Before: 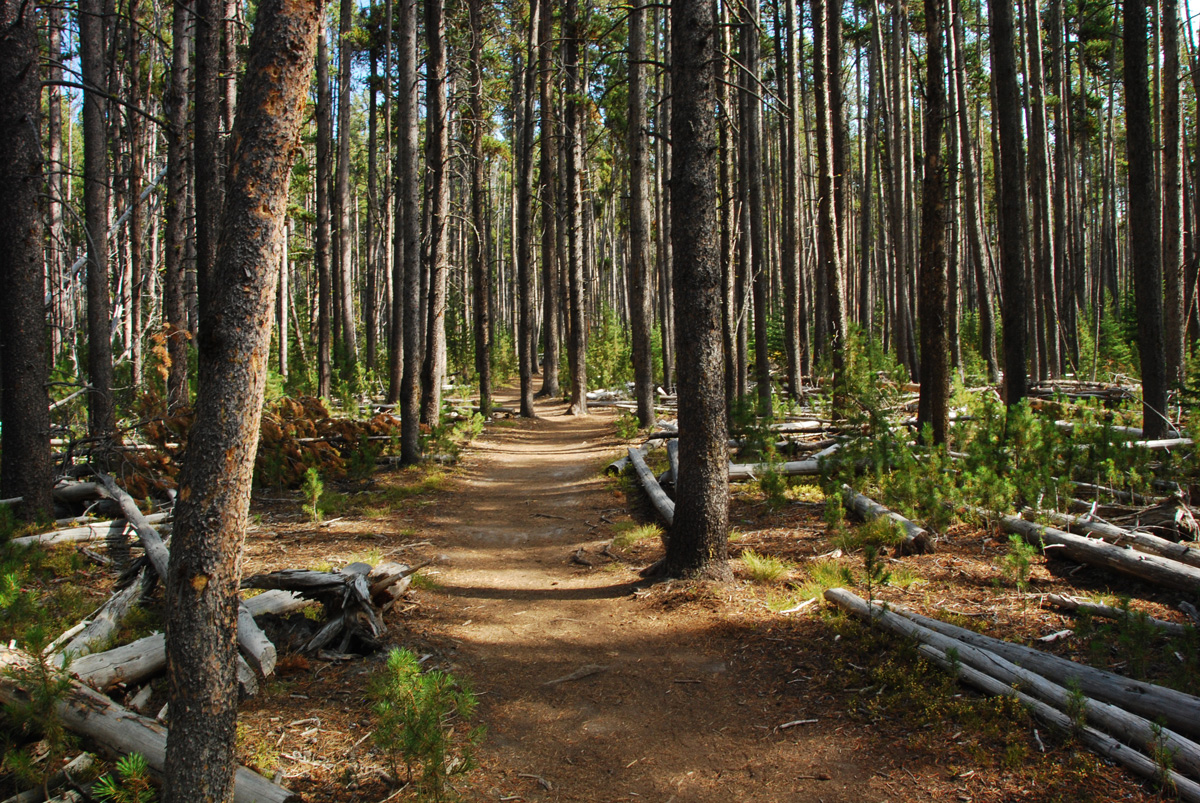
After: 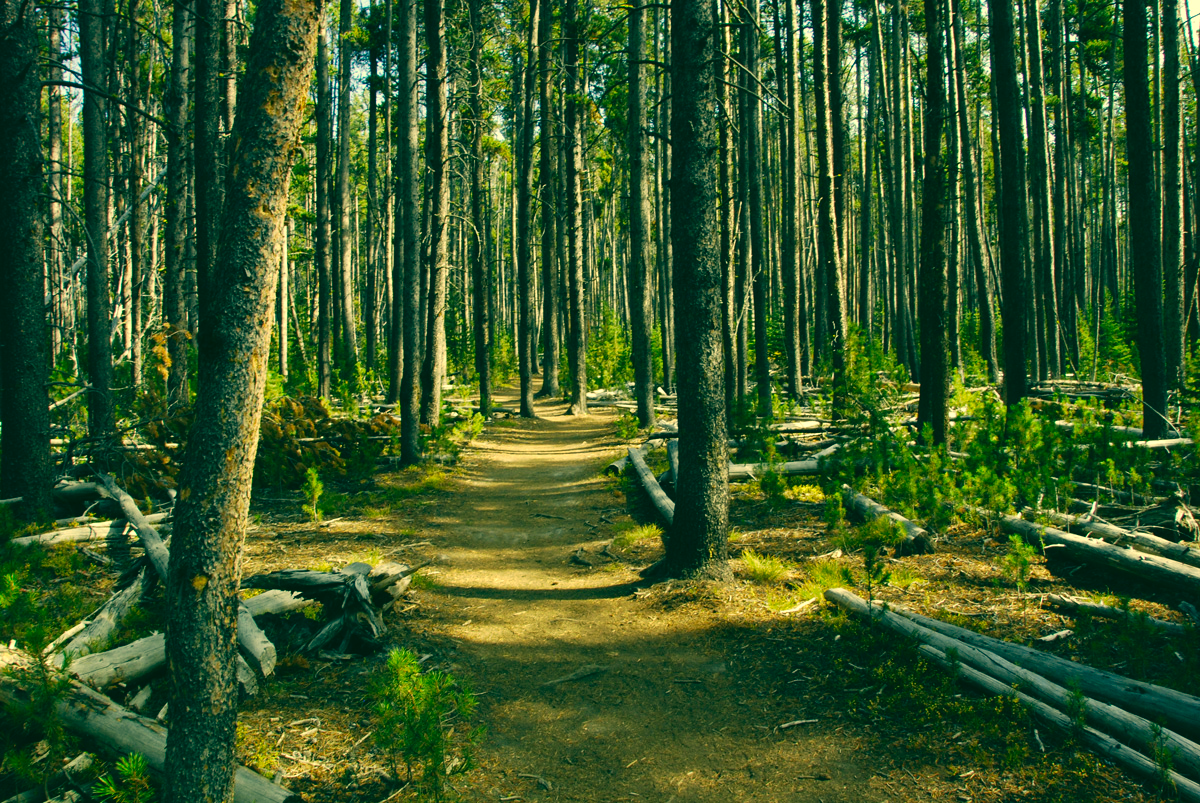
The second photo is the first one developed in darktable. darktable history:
color correction: highlights a* 1.83, highlights b* 34.02, shadows a* -36.68, shadows b* -5.48
exposure: exposure 0.2 EV, compensate highlight preservation false
